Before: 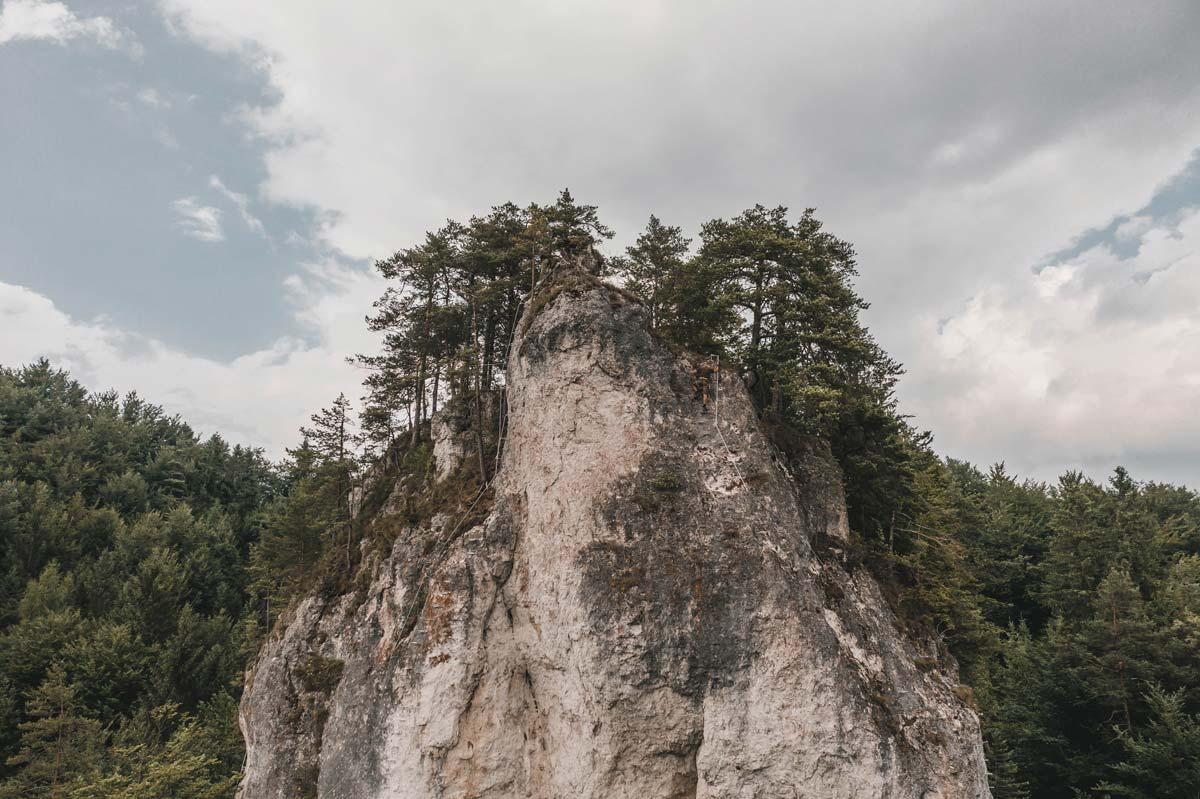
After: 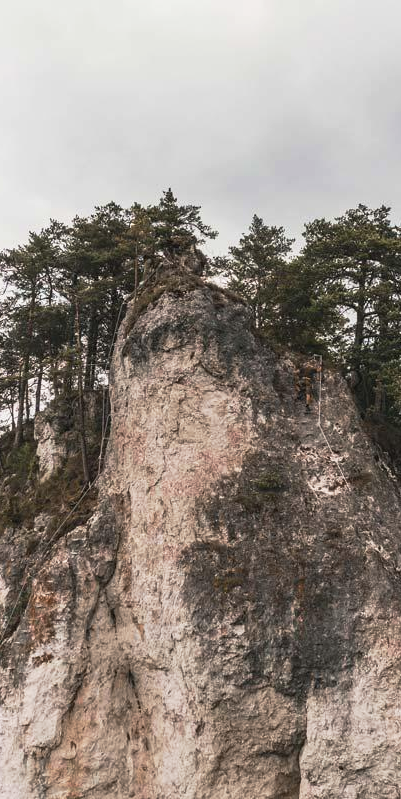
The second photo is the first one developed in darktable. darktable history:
crop: left 33.09%, right 33.424%
base curve: curves: ch0 [(0, 0) (0.257, 0.25) (0.482, 0.586) (0.757, 0.871) (1, 1)], preserve colors none
